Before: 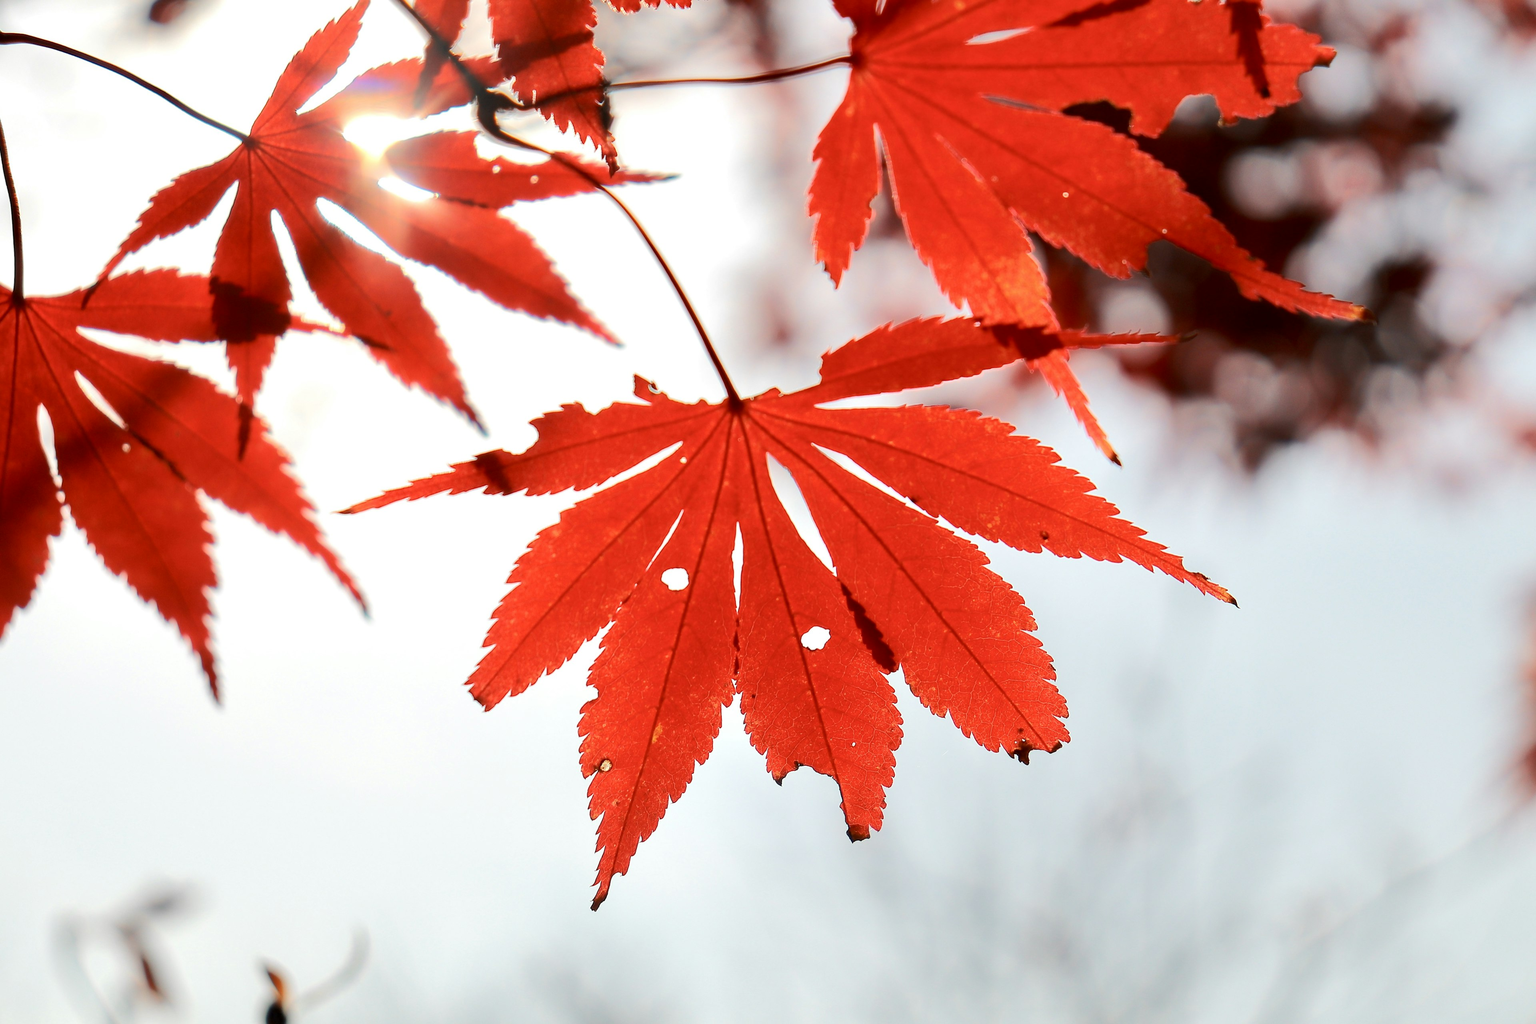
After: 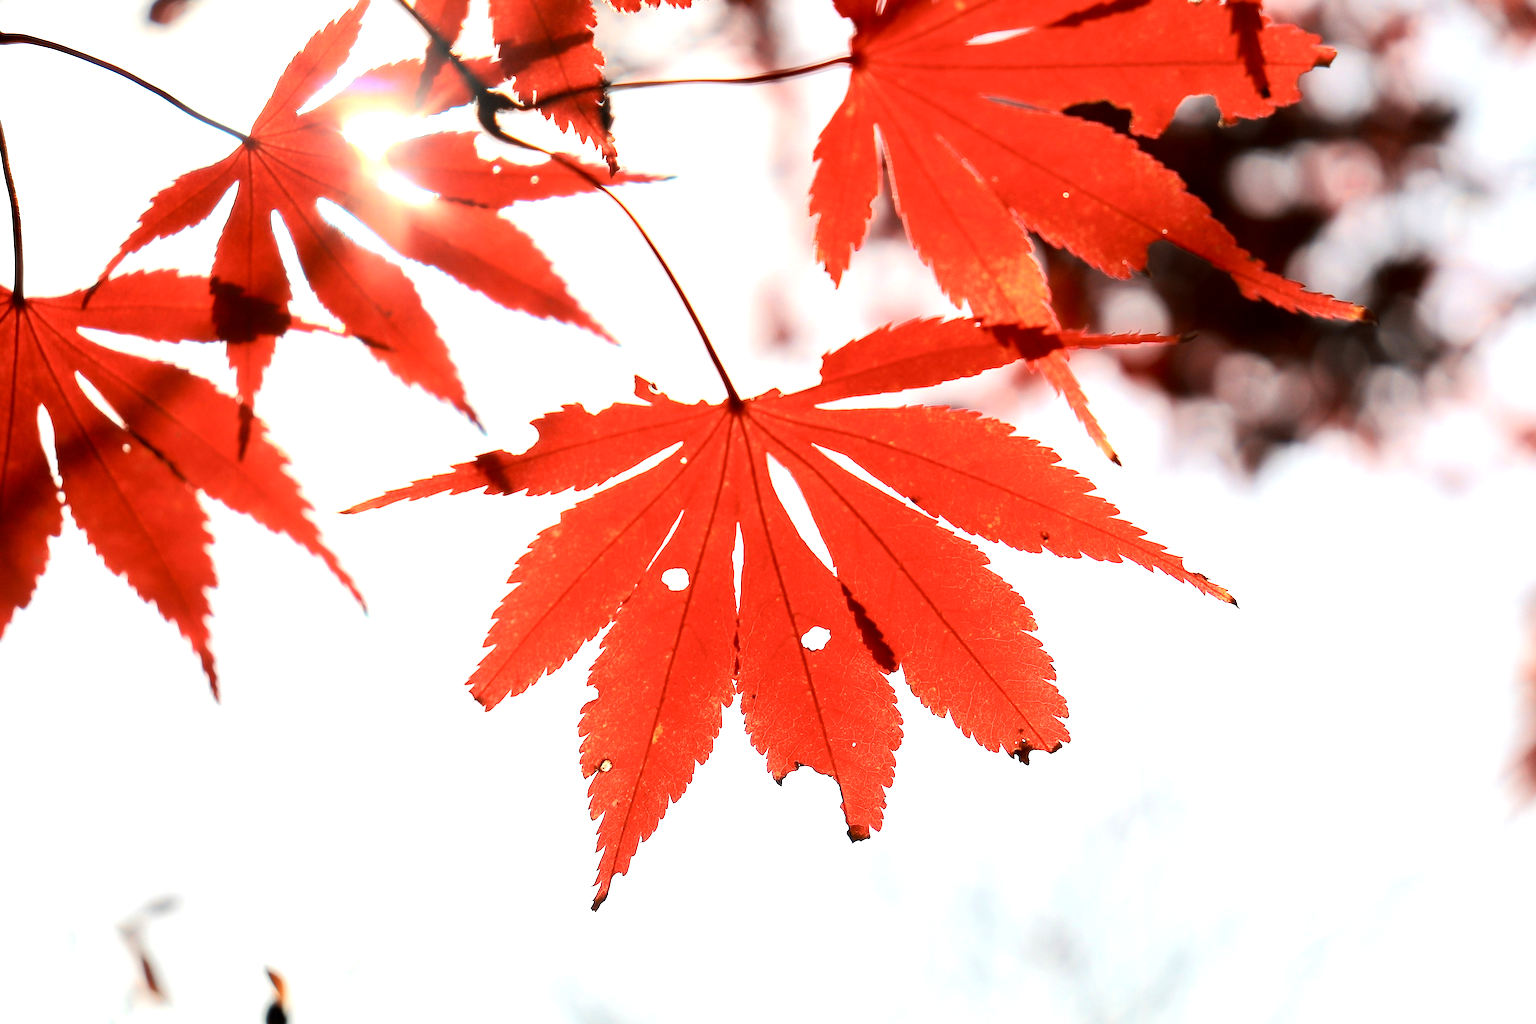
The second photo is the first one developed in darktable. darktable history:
tone equalizer: -8 EV -0.772 EV, -7 EV -0.695 EV, -6 EV -0.582 EV, -5 EV -0.41 EV, -3 EV 0.395 EV, -2 EV 0.6 EV, -1 EV 0.687 EV, +0 EV 0.779 EV, mask exposure compensation -0.497 EV
